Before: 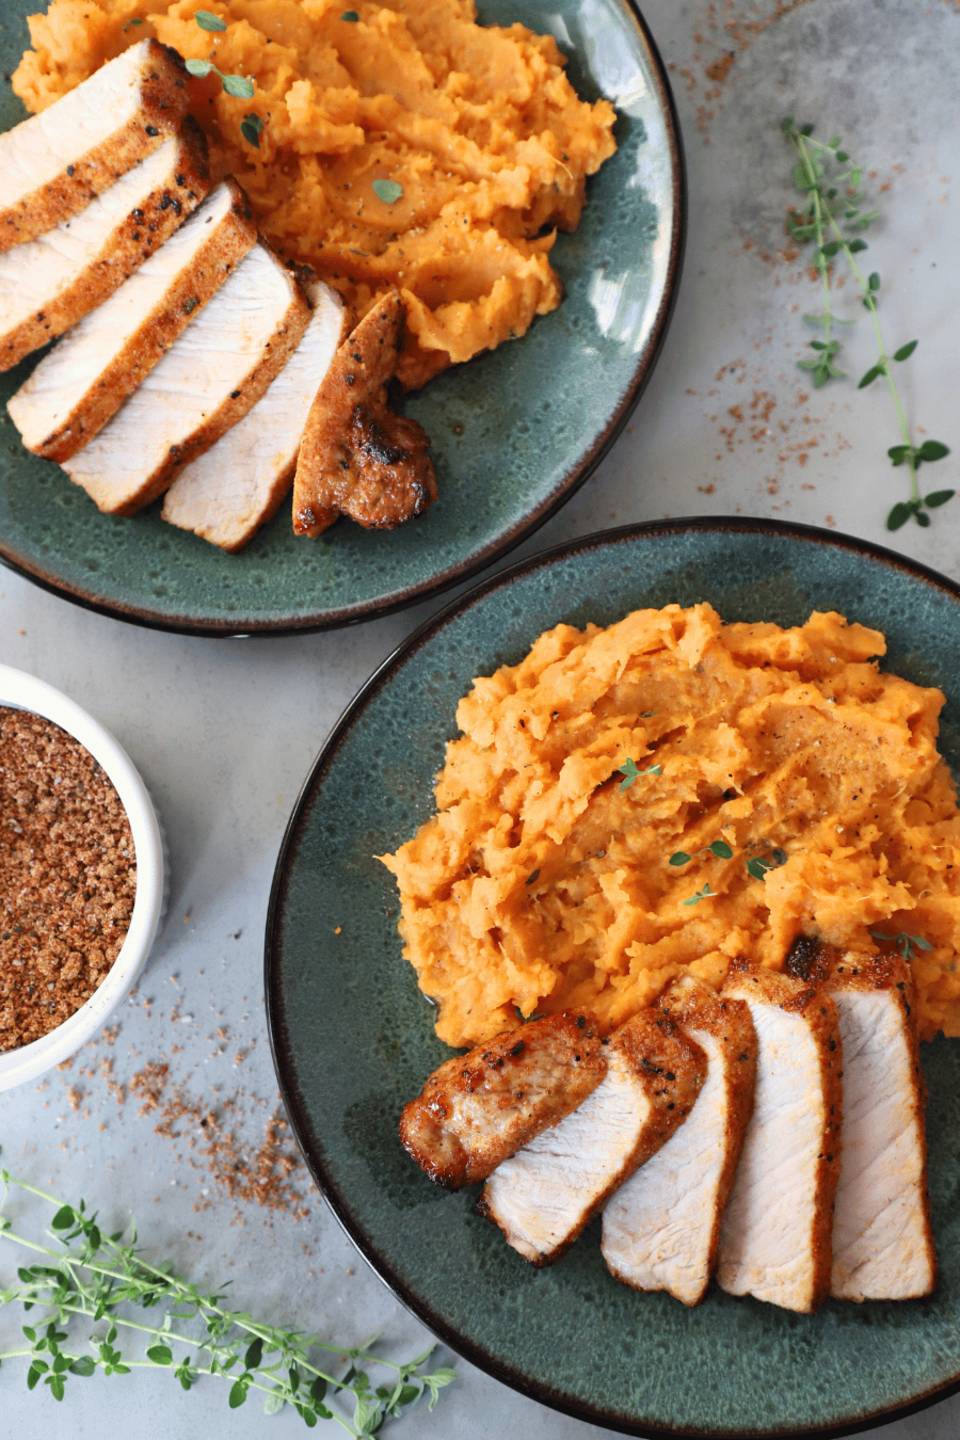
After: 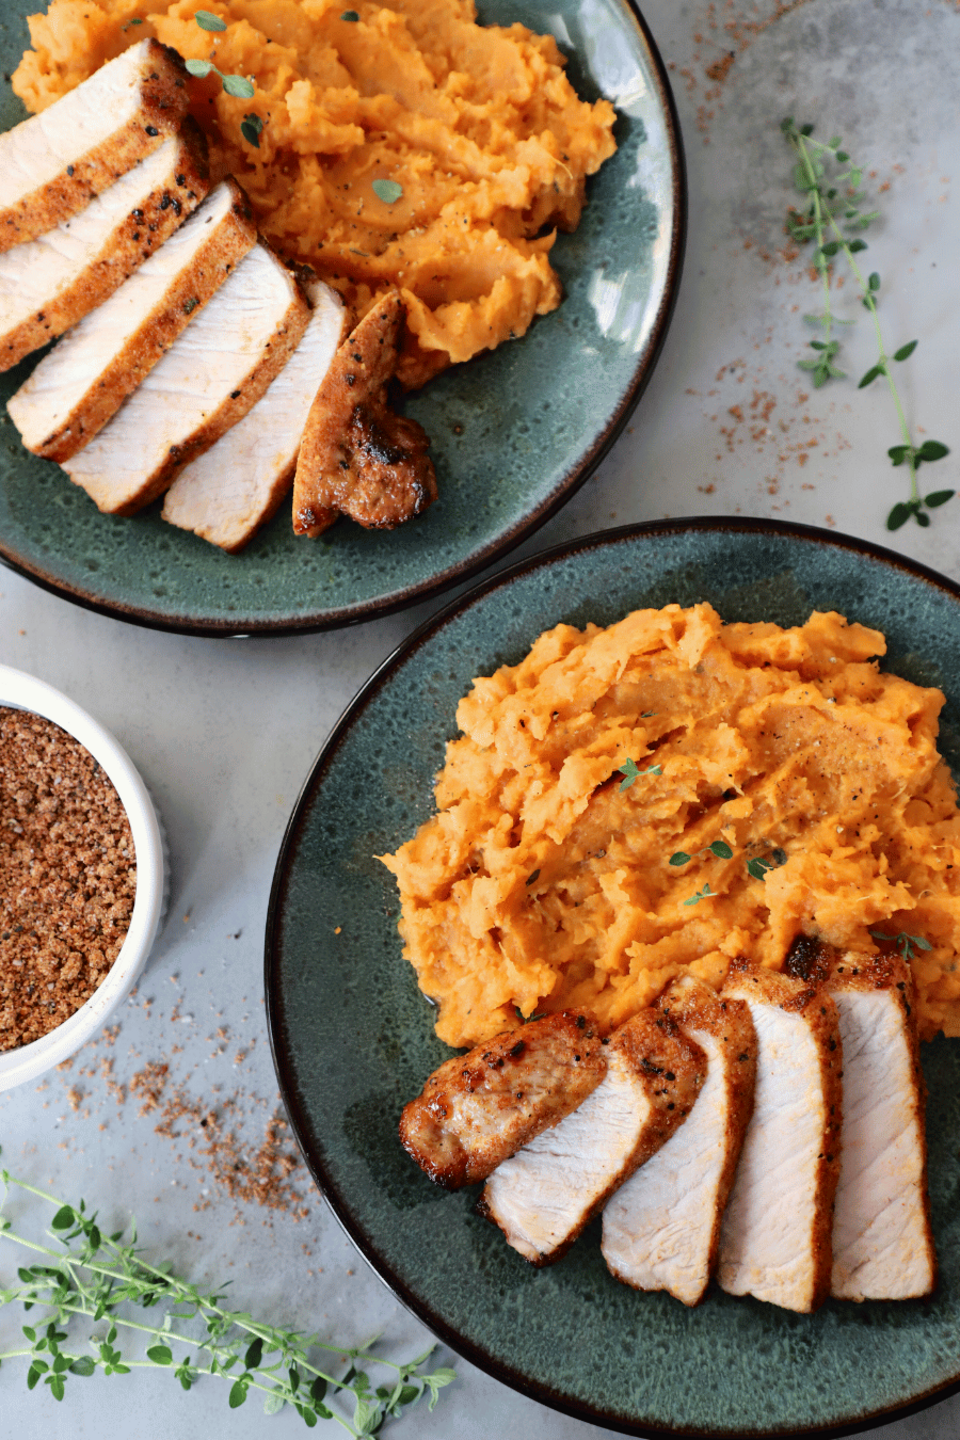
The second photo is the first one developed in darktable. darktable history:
tone curve: curves: ch0 [(0, 0) (0.003, 0.008) (0.011, 0.01) (0.025, 0.012) (0.044, 0.023) (0.069, 0.033) (0.1, 0.046) (0.136, 0.075) (0.177, 0.116) (0.224, 0.171) (0.277, 0.235) (0.335, 0.312) (0.399, 0.397) (0.468, 0.466) (0.543, 0.54) (0.623, 0.62) (0.709, 0.701) (0.801, 0.782) (0.898, 0.877) (1, 1)], color space Lab, independent channels, preserve colors none
